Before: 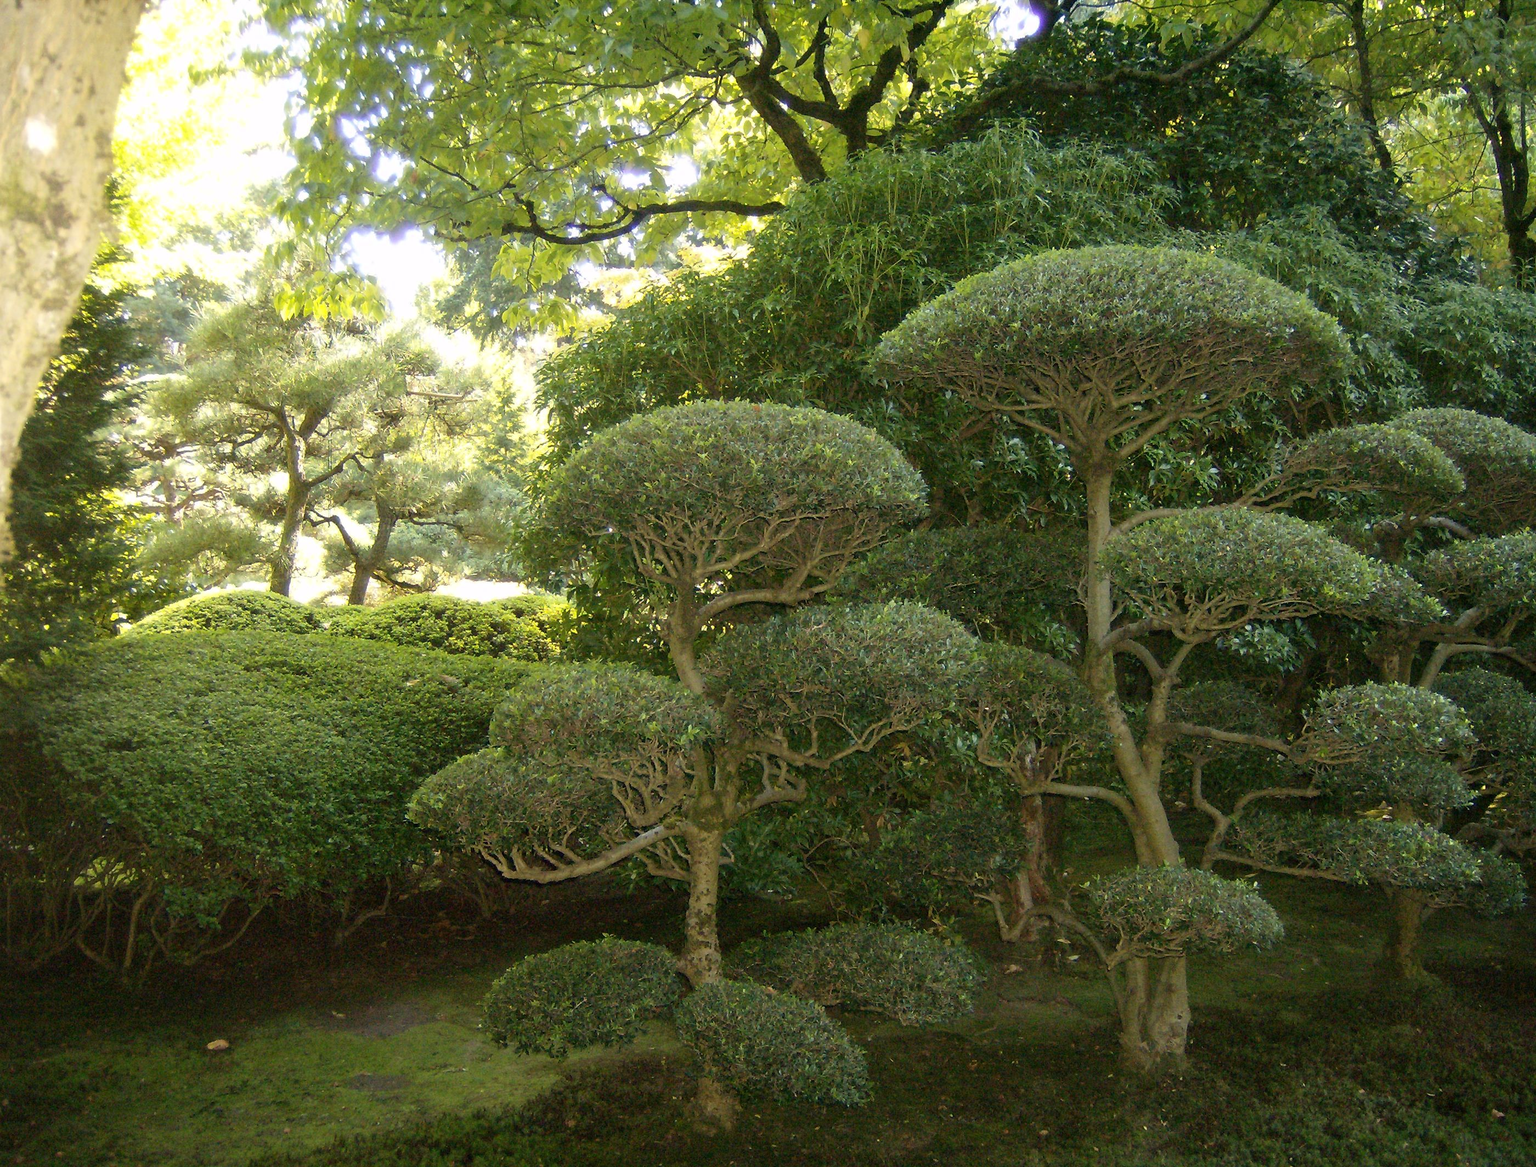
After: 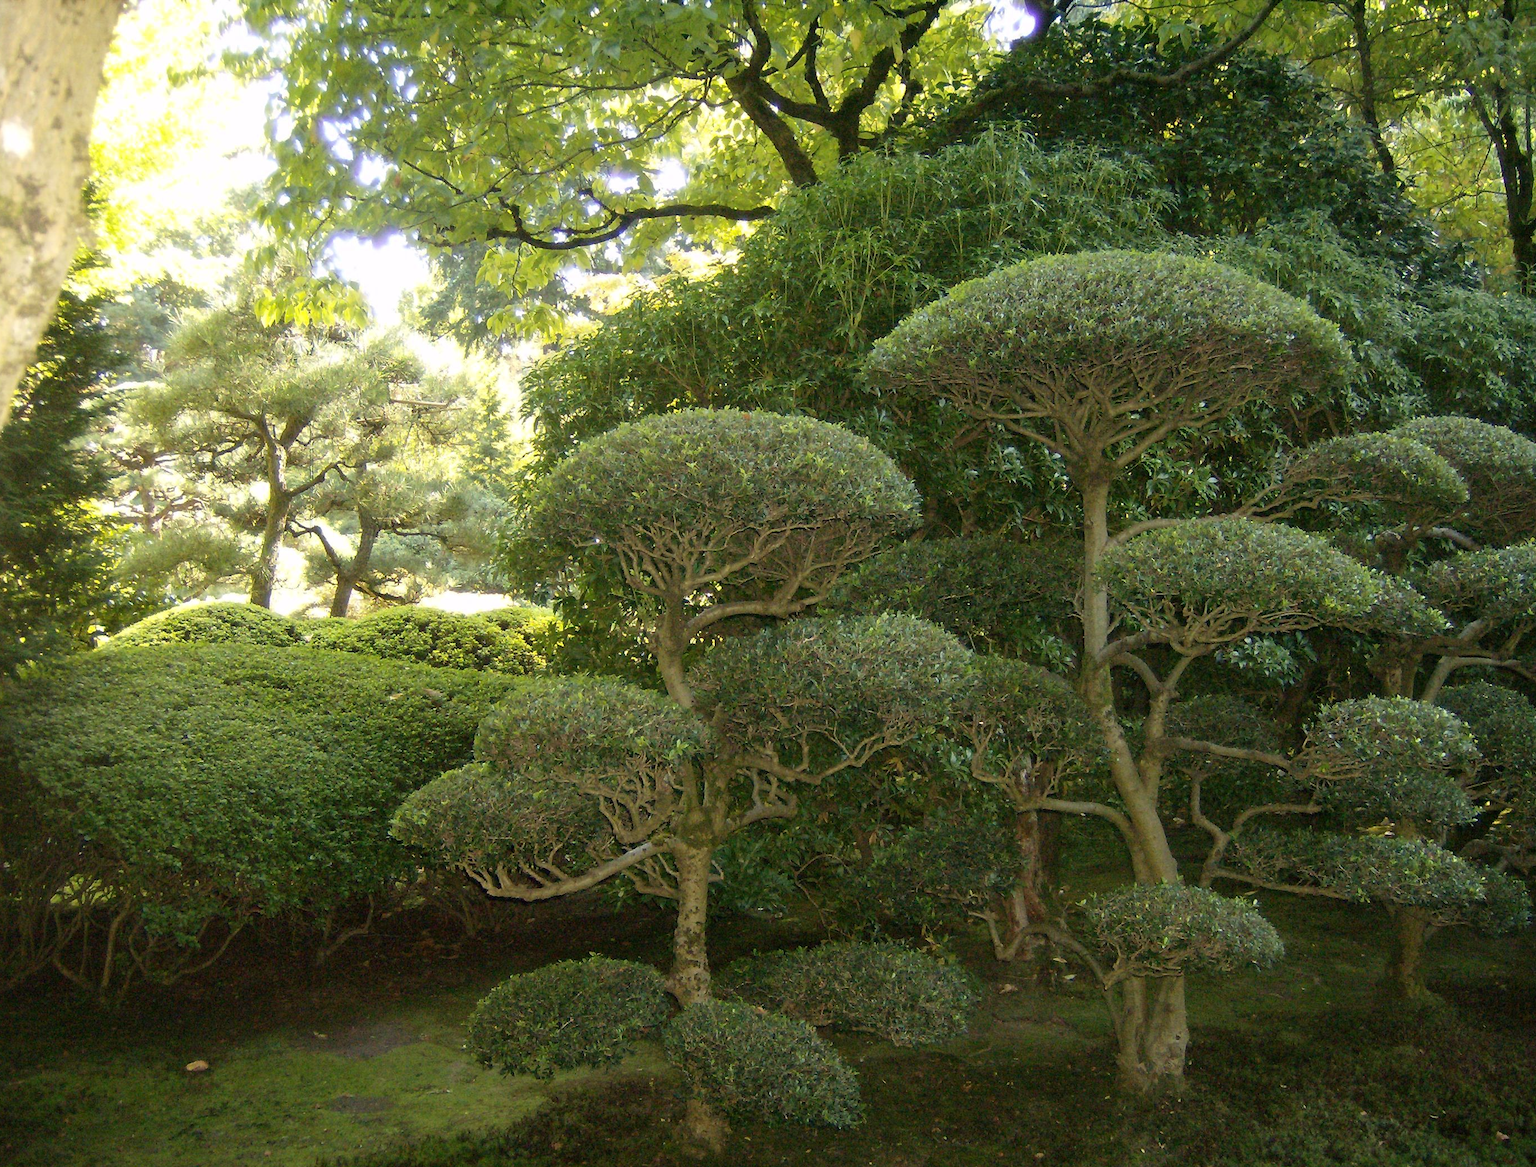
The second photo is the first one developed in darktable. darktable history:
crop: left 1.635%, right 0.278%, bottom 1.813%
